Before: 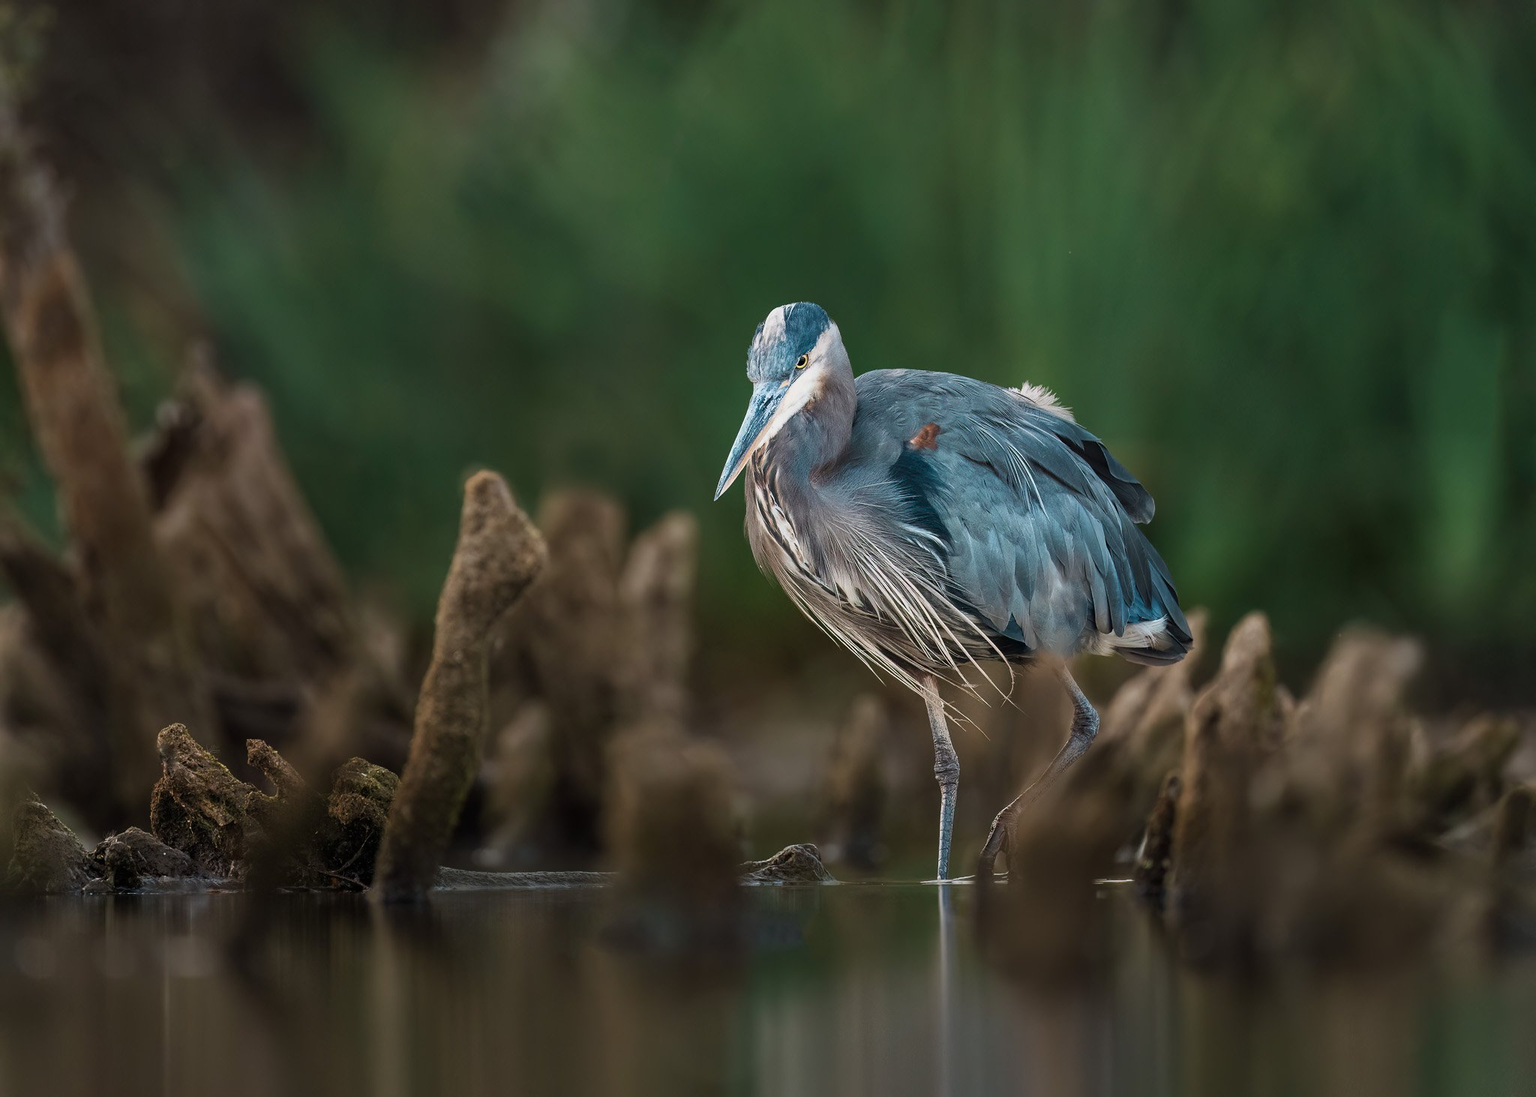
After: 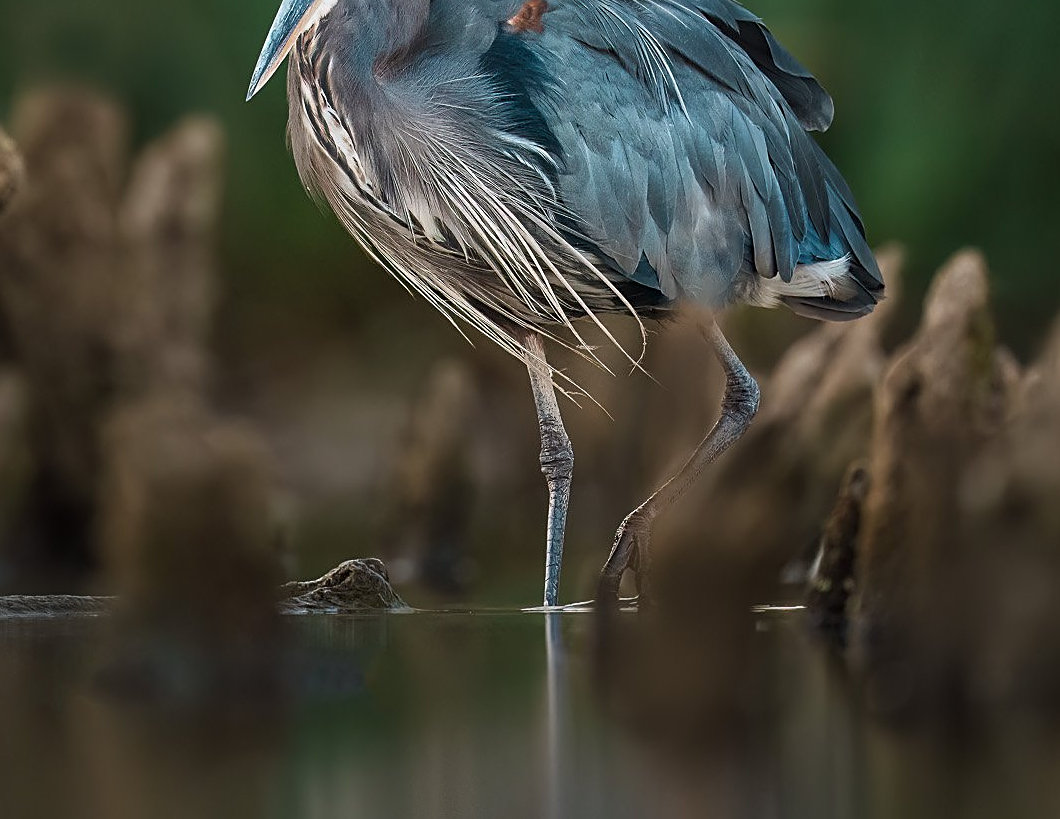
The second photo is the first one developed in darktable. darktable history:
crop: left 34.479%, top 38.822%, right 13.718%, bottom 5.172%
sharpen: on, module defaults
